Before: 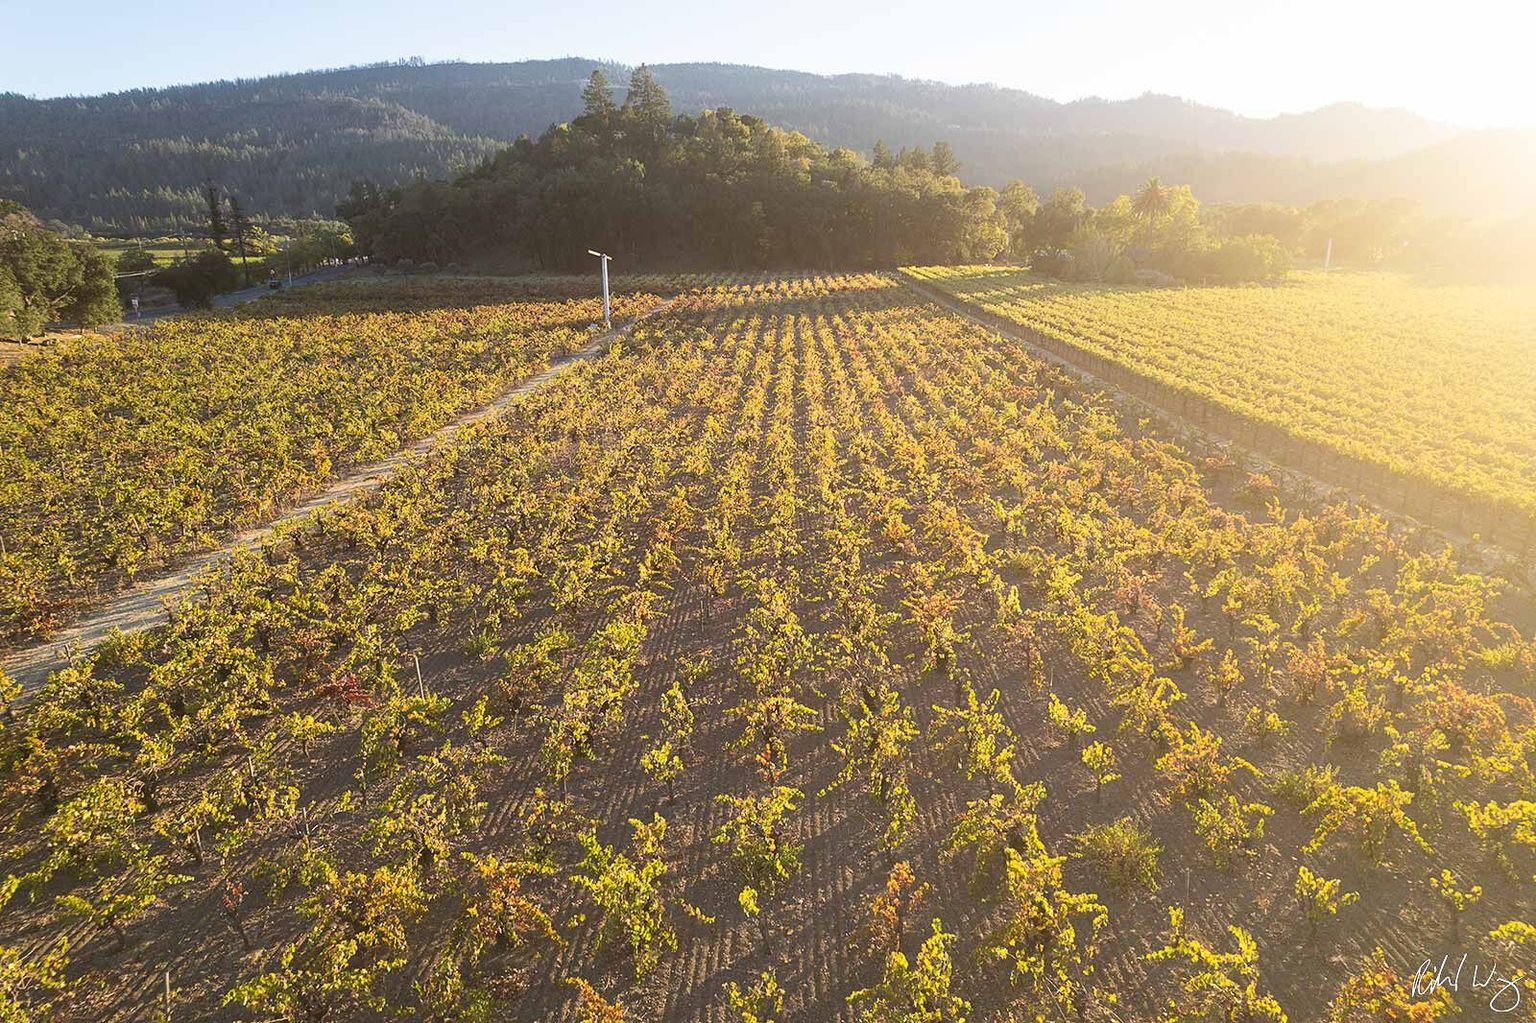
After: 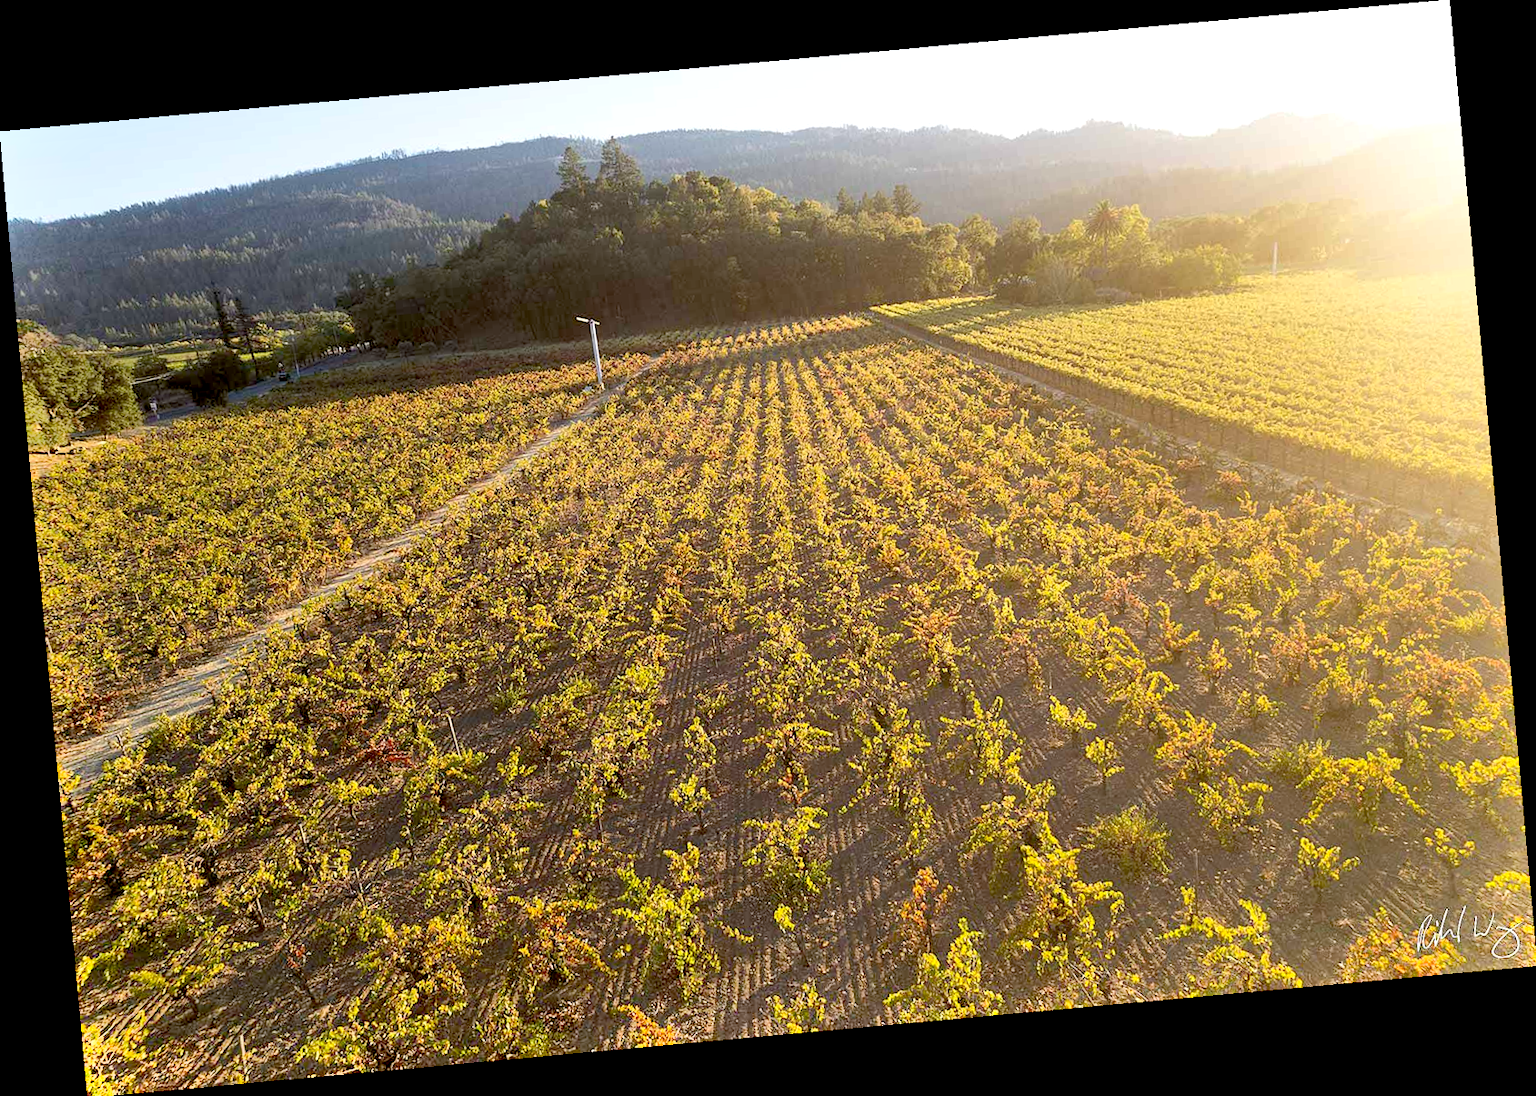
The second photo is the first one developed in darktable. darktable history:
rotate and perspective: rotation -5.2°, automatic cropping off
shadows and highlights: shadows 43.71, white point adjustment -1.46, soften with gaussian
exposure: black level correction 0.025, exposure 0.182 EV, compensate highlight preservation false
